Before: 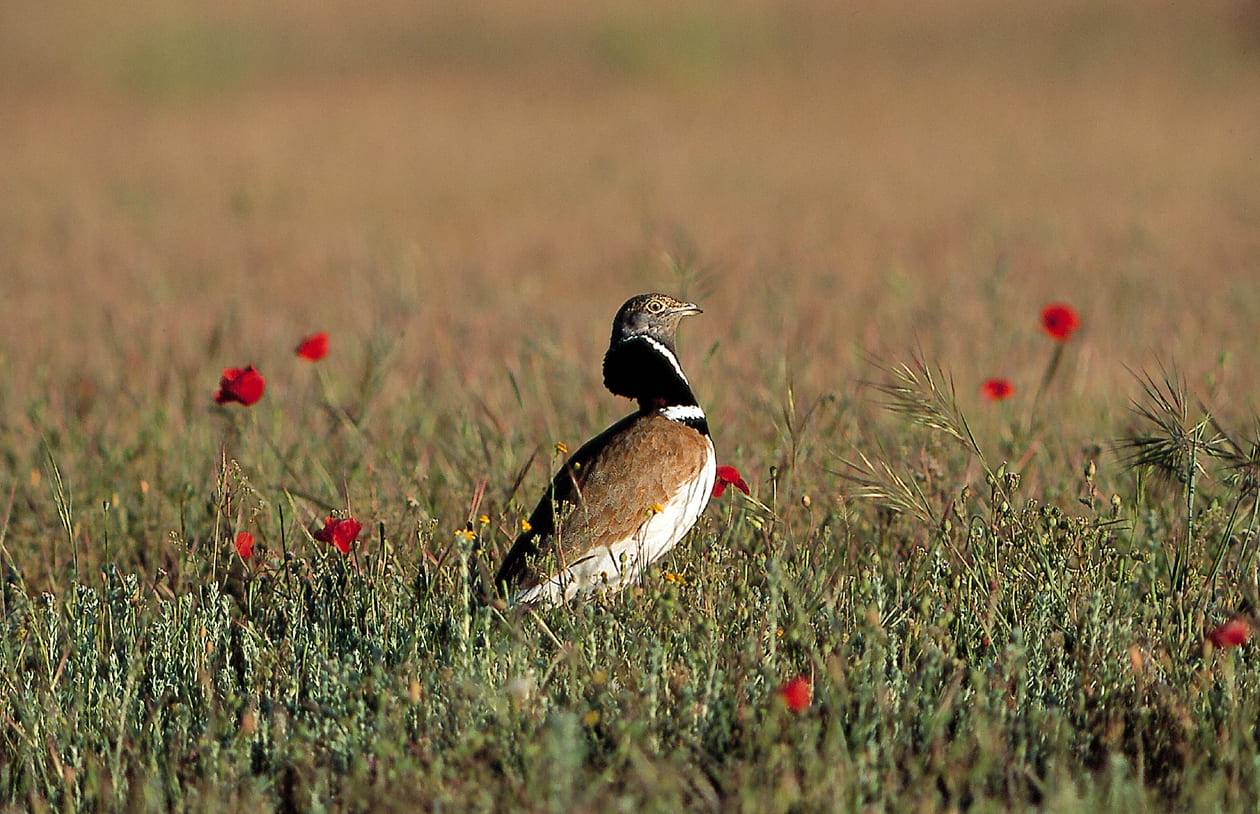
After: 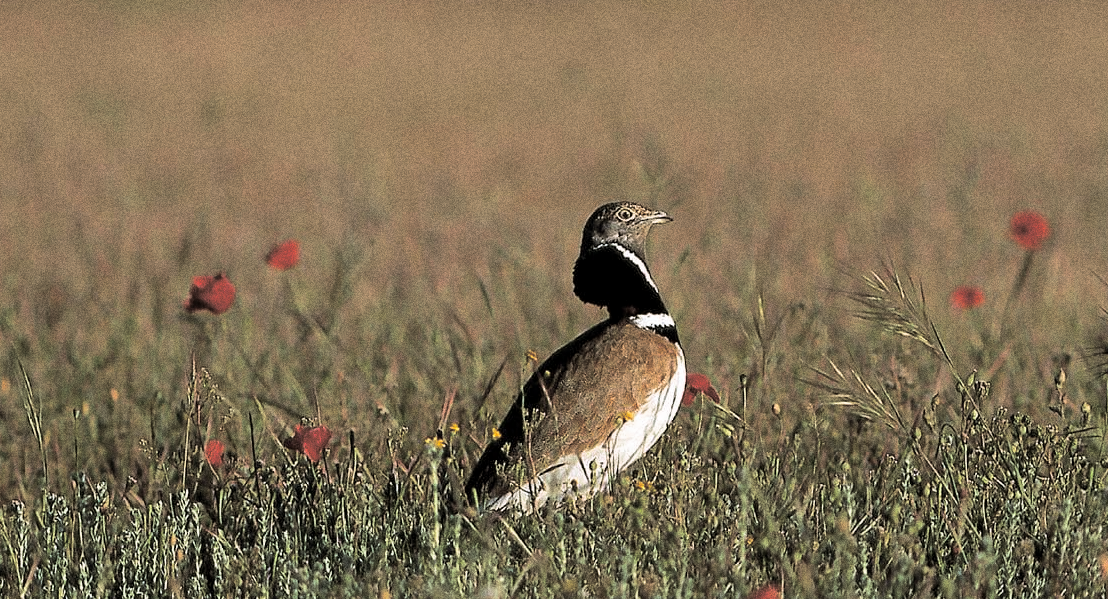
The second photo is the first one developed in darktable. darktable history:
grain: coarseness 0.09 ISO, strength 40%
split-toning: shadows › hue 46.8°, shadows › saturation 0.17, highlights › hue 316.8°, highlights › saturation 0.27, balance -51.82
crop and rotate: left 2.425%, top 11.305%, right 9.6%, bottom 15.08%
exposure: black level correction 0.001, compensate highlight preservation false
